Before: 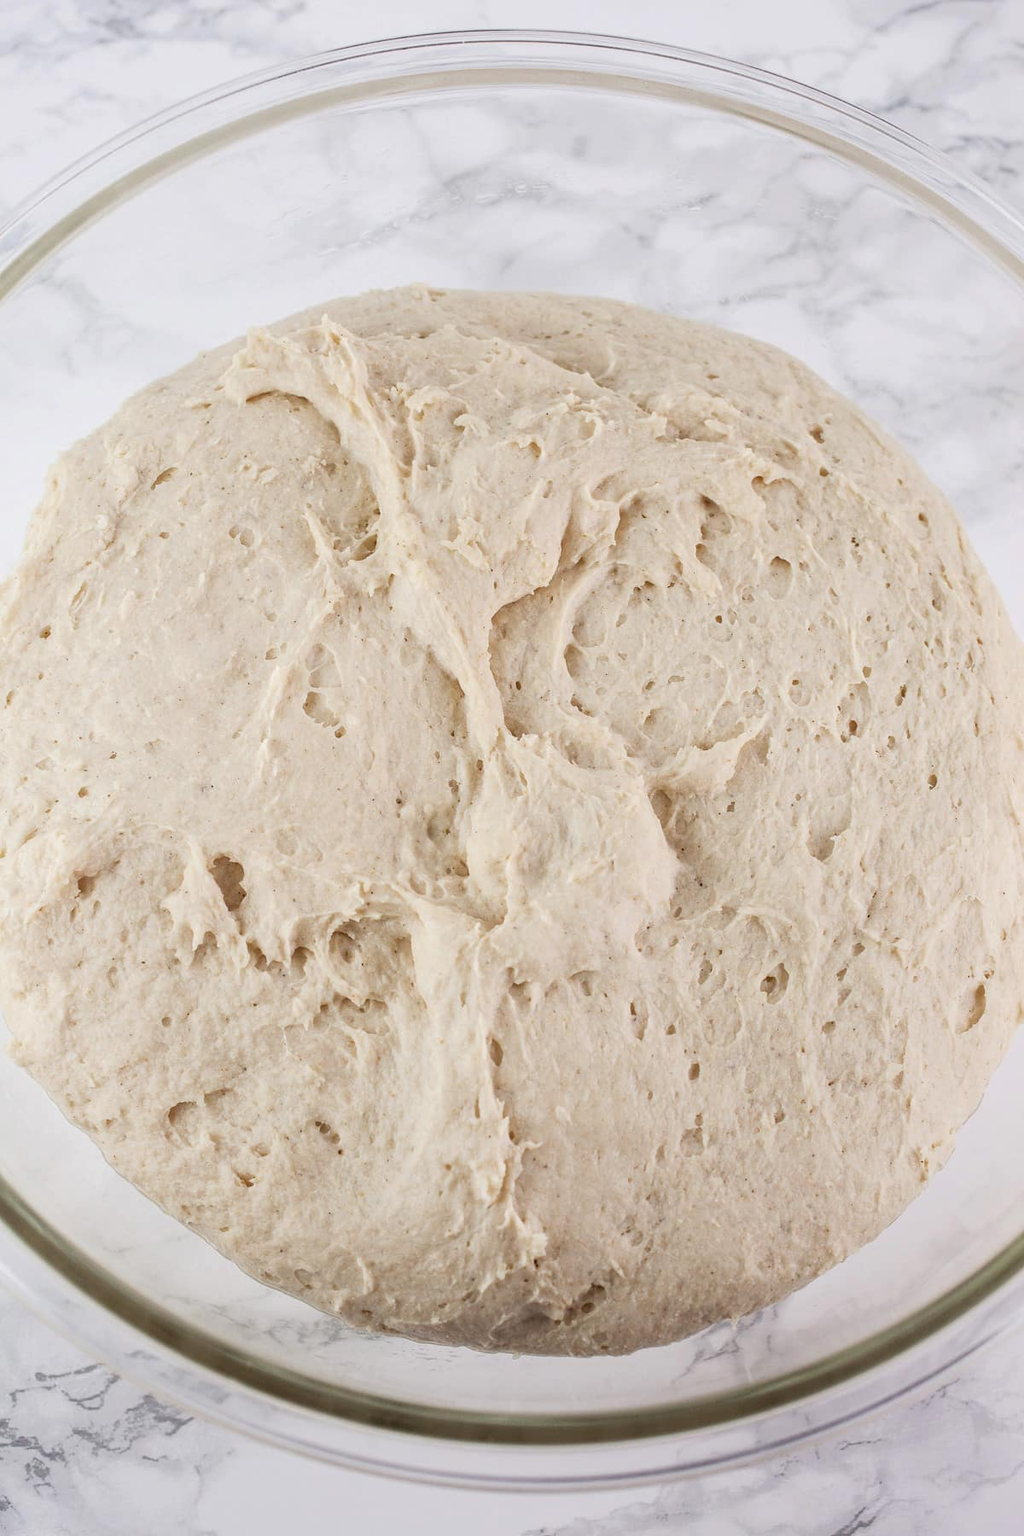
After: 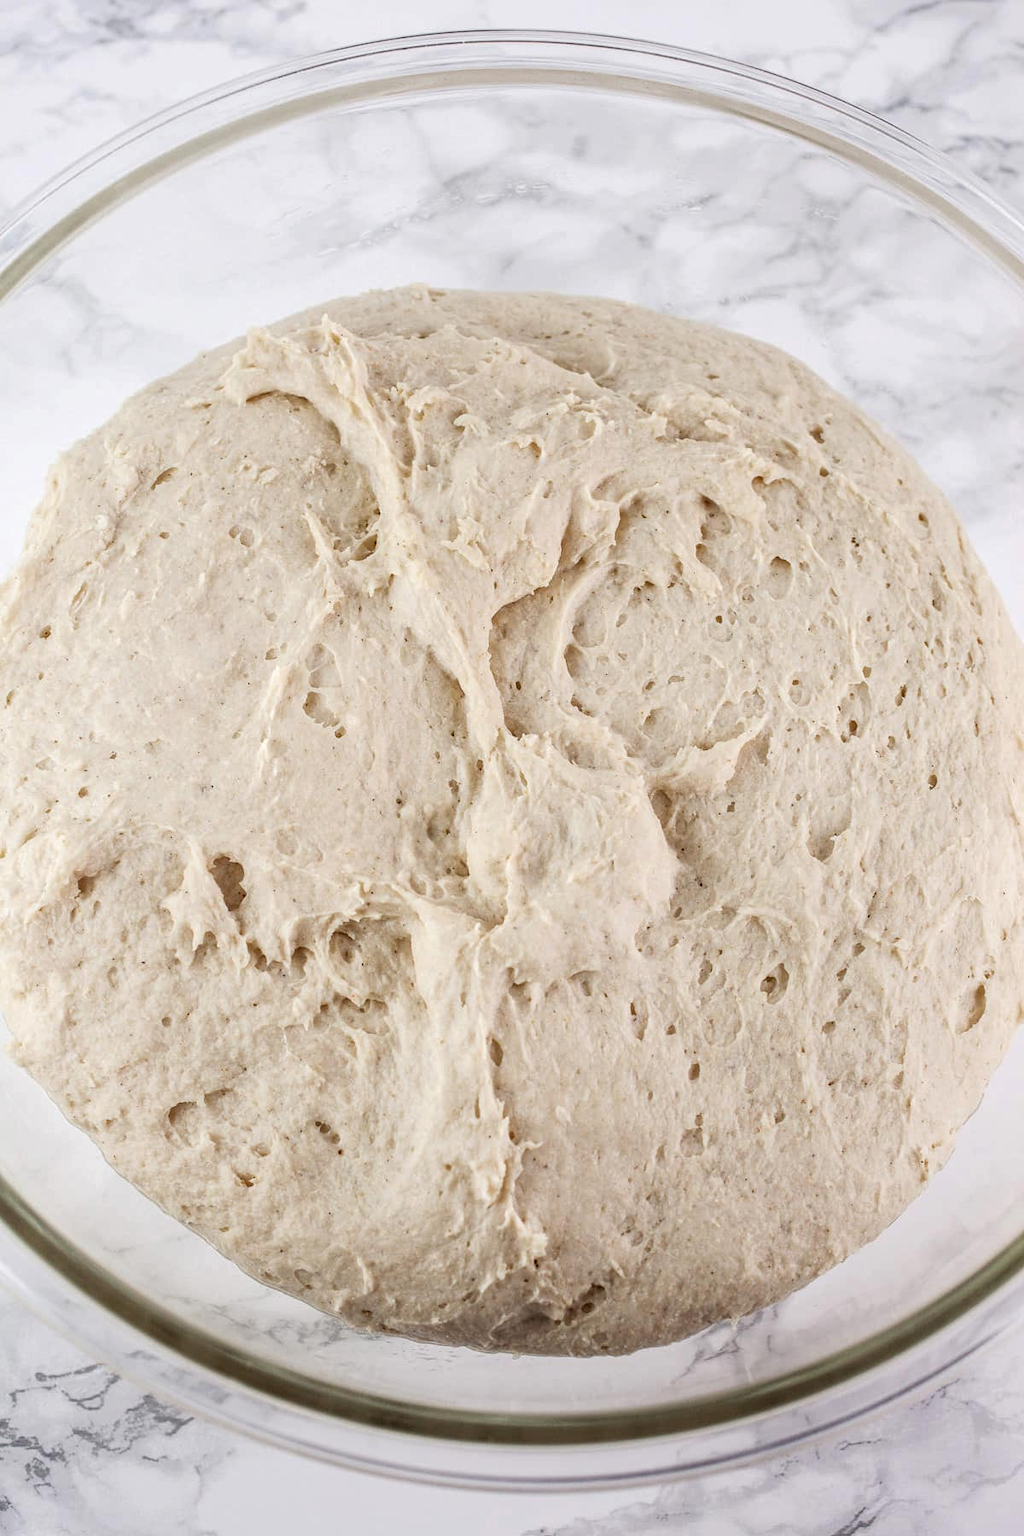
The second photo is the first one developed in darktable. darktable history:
levels: levels [0, 0.492, 0.984]
local contrast: detail 130%
